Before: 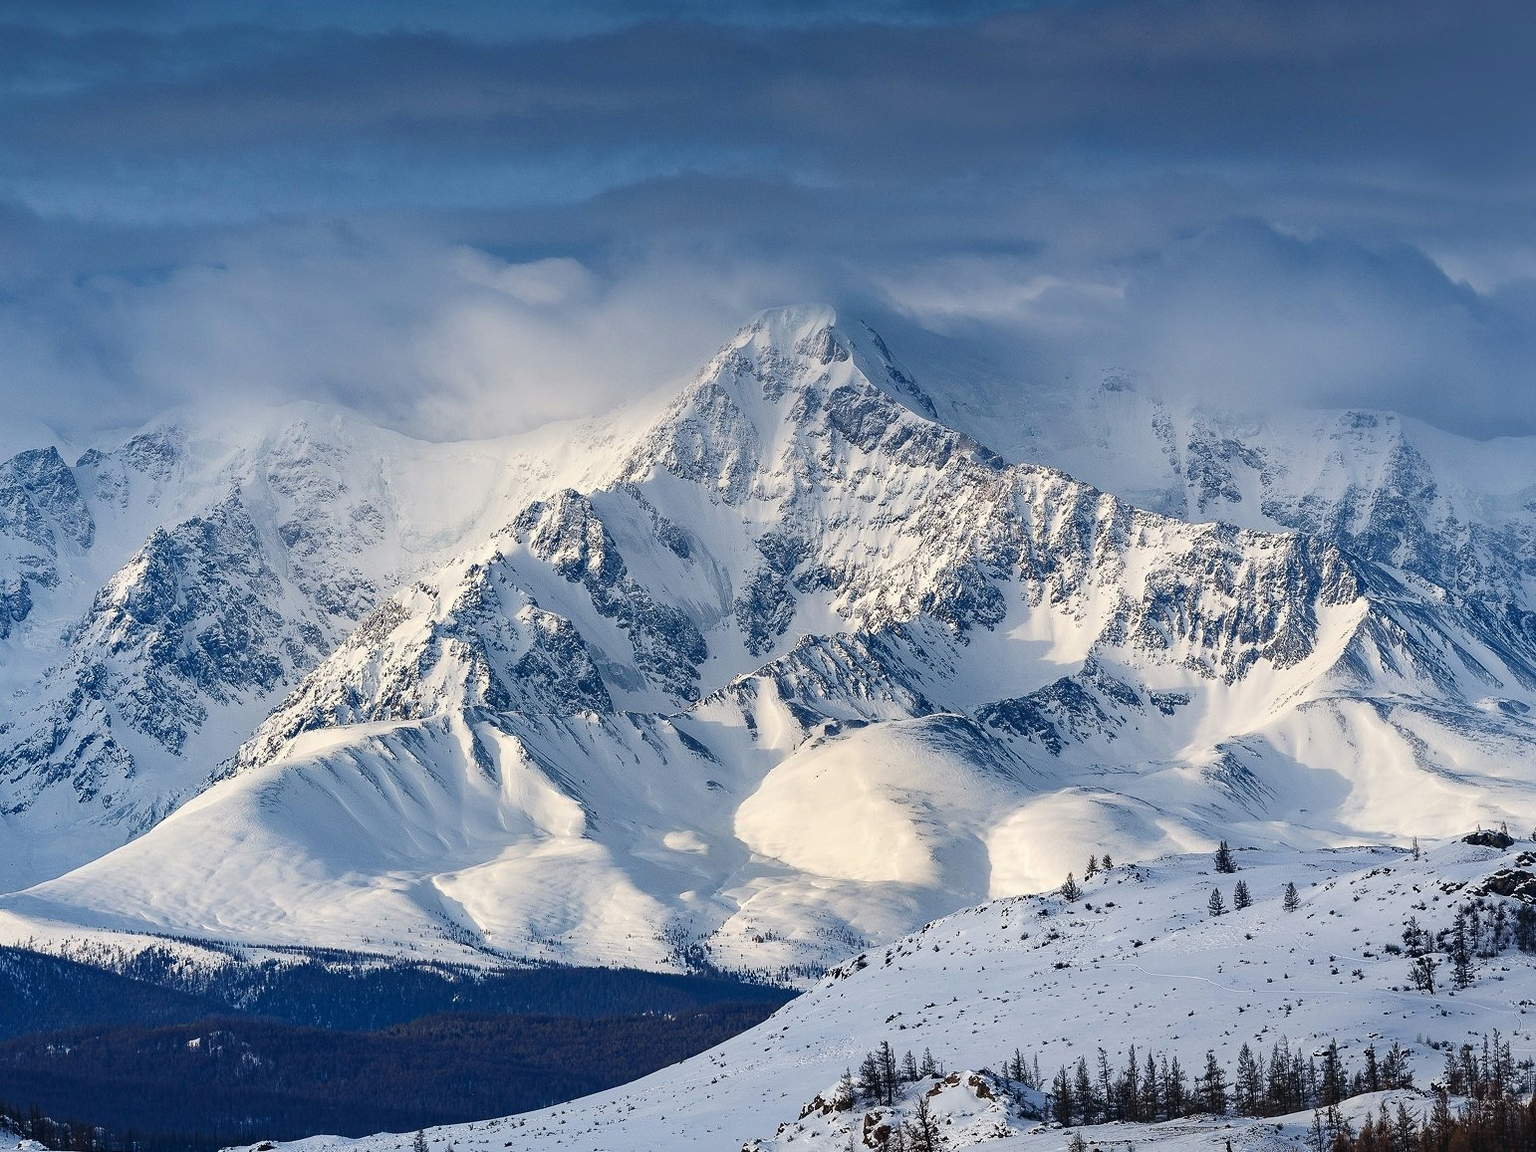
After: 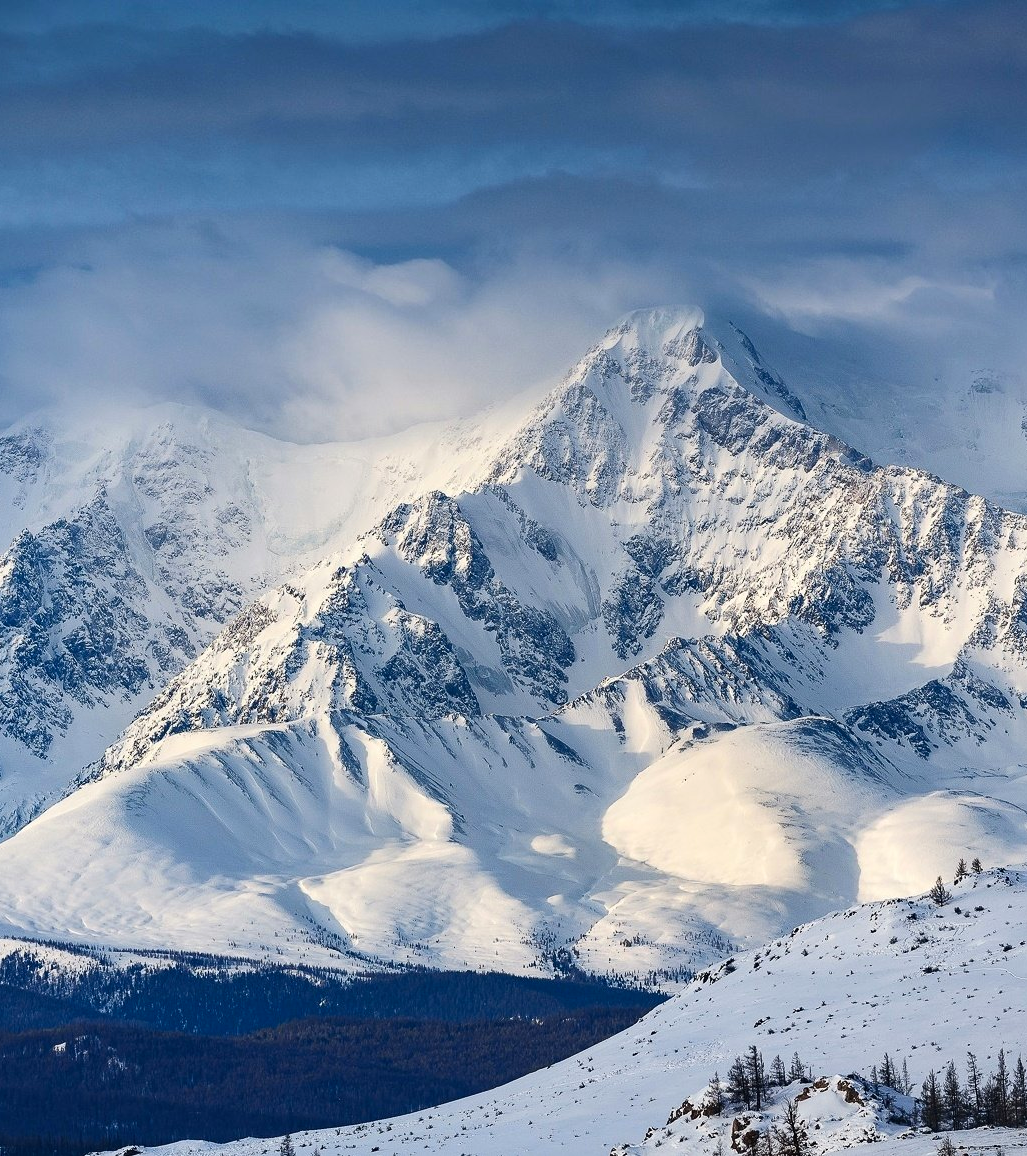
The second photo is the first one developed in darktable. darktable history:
crop and rotate: left 8.786%, right 24.548%
contrast brightness saturation: contrast 0.1, brightness 0.03, saturation 0.09
